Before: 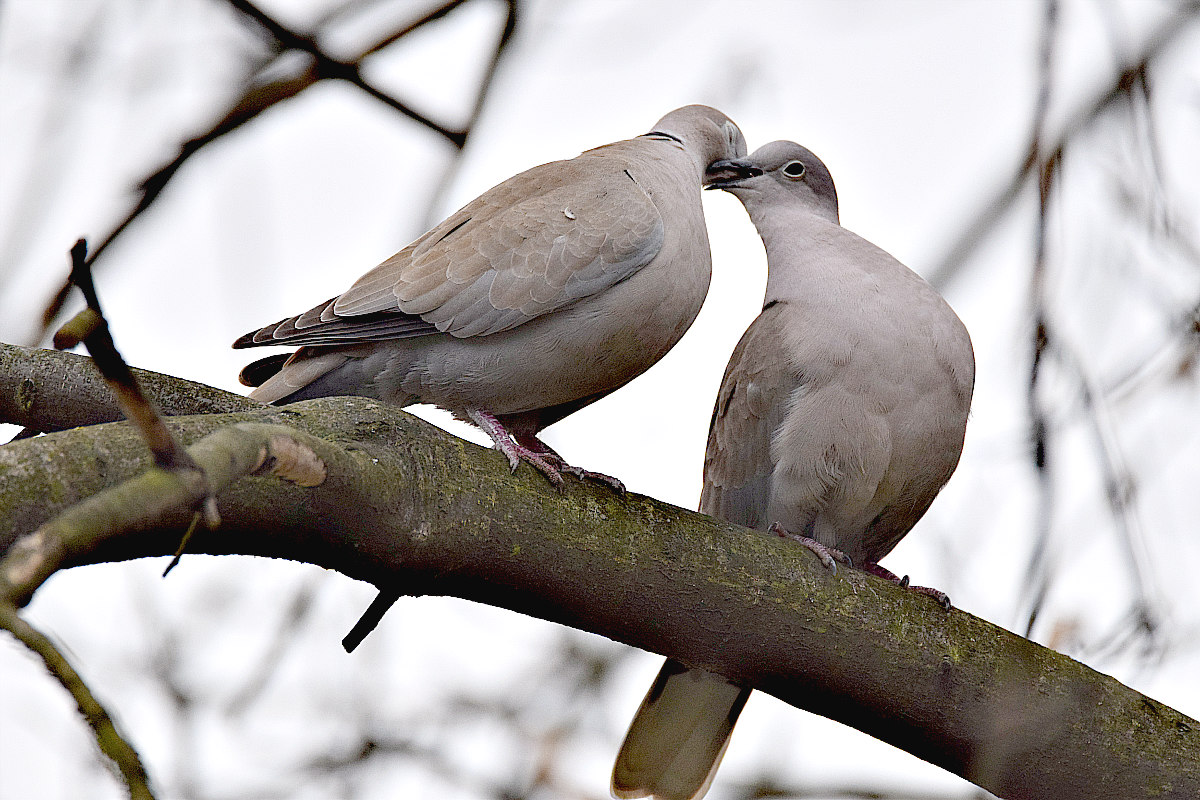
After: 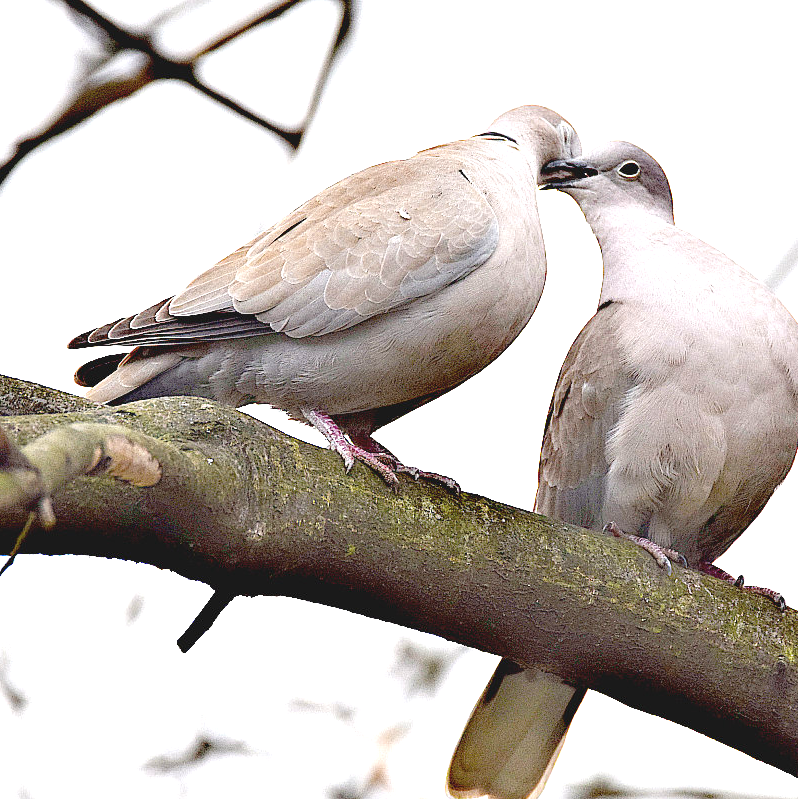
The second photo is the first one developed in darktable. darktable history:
crop and rotate: left 13.798%, right 19.659%
exposure: black level correction -0.002, exposure 1.109 EV, compensate highlight preservation false
